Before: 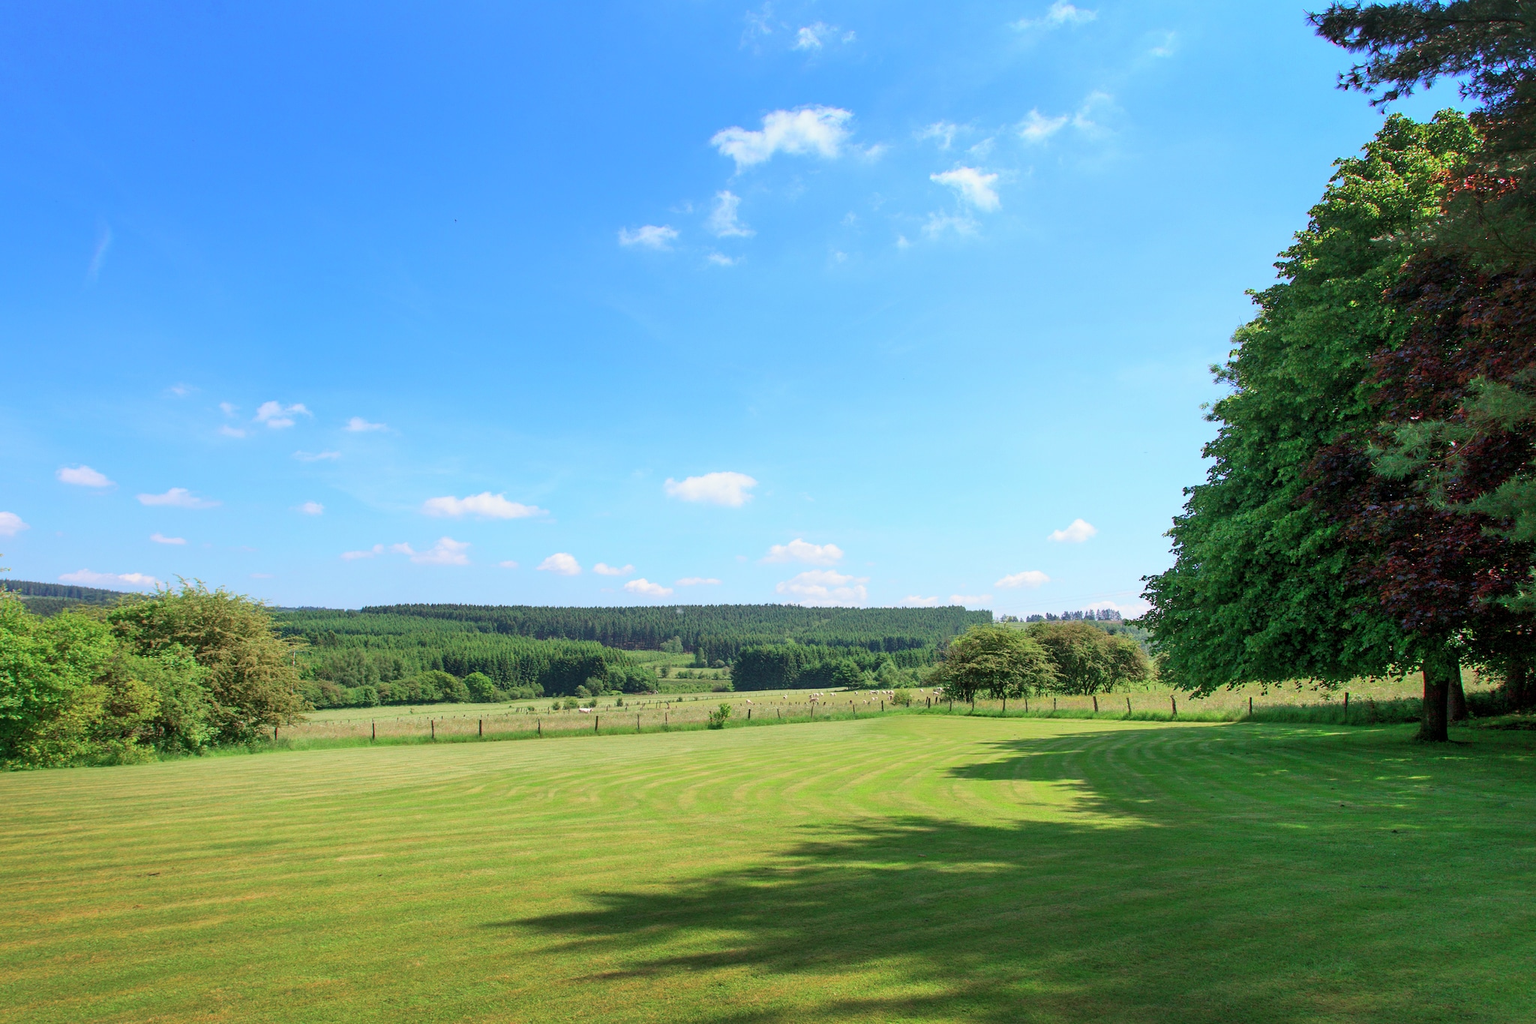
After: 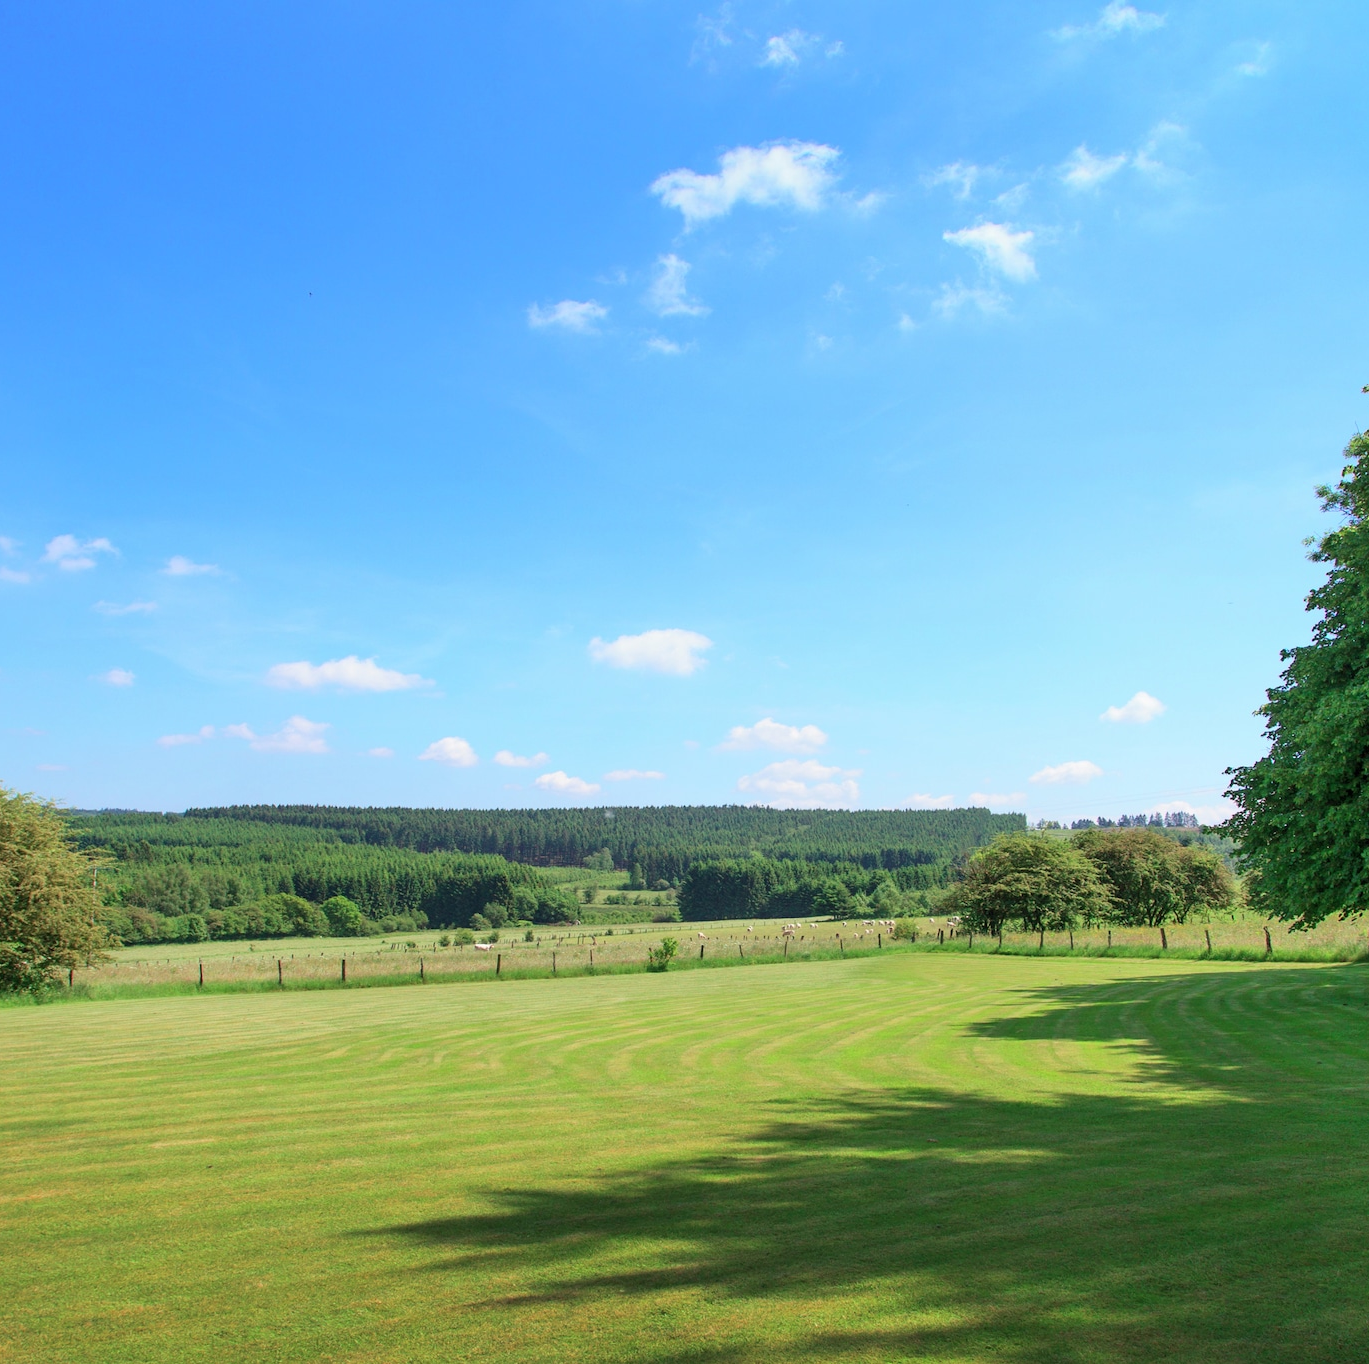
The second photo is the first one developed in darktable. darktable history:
crop and rotate: left 14.506%, right 18.607%
